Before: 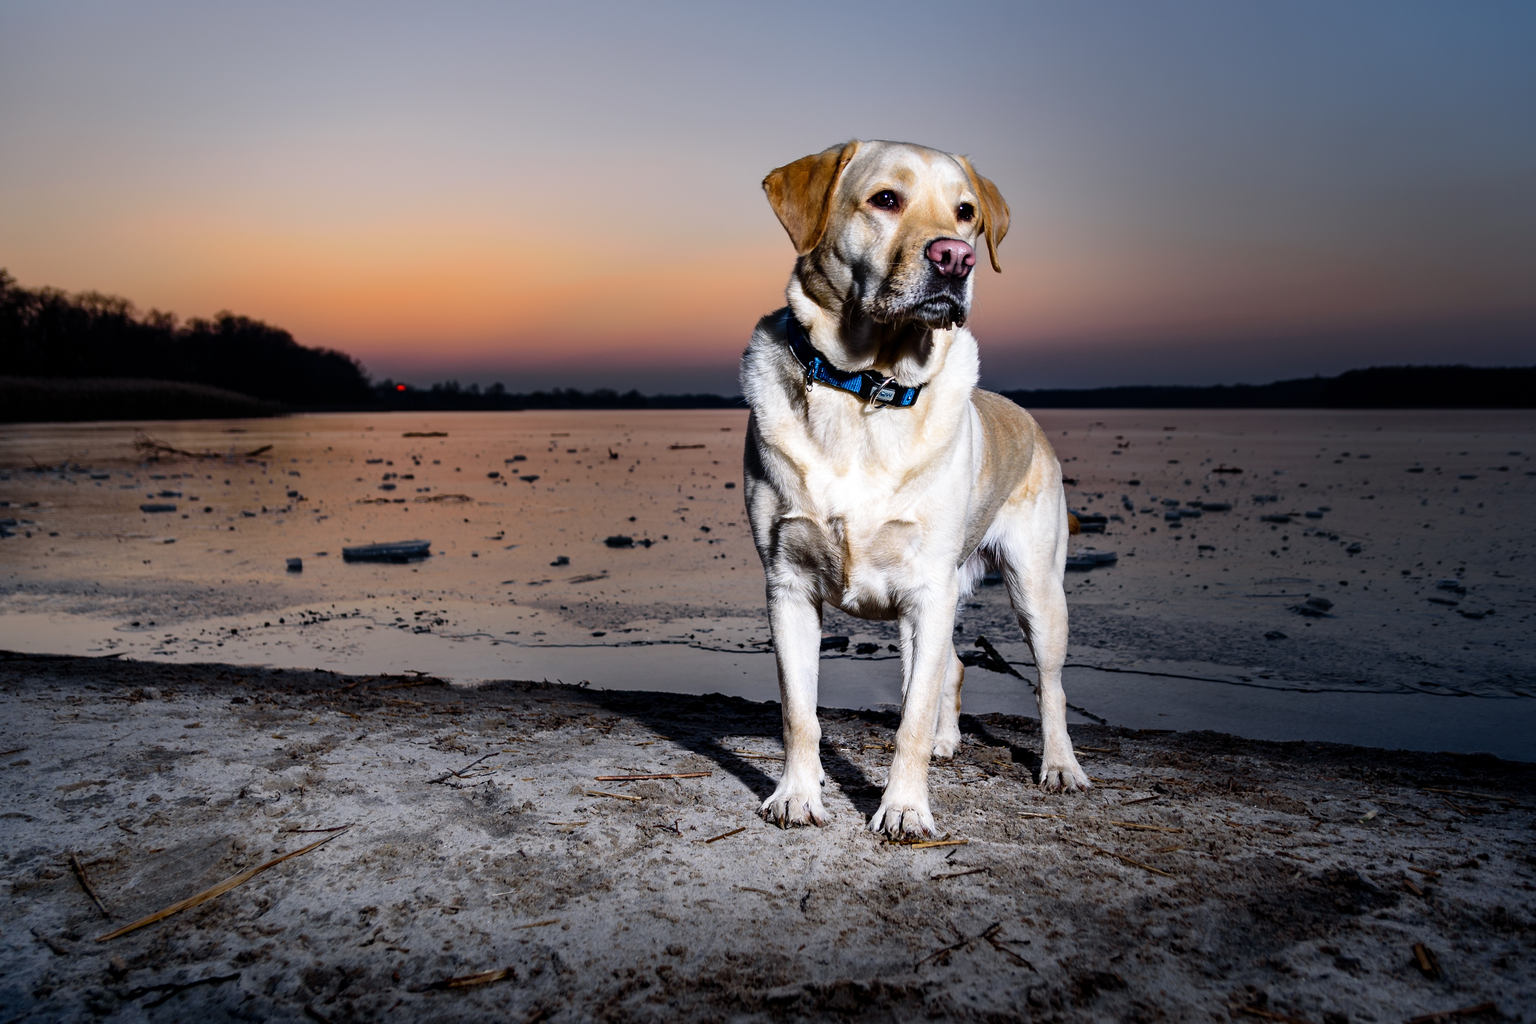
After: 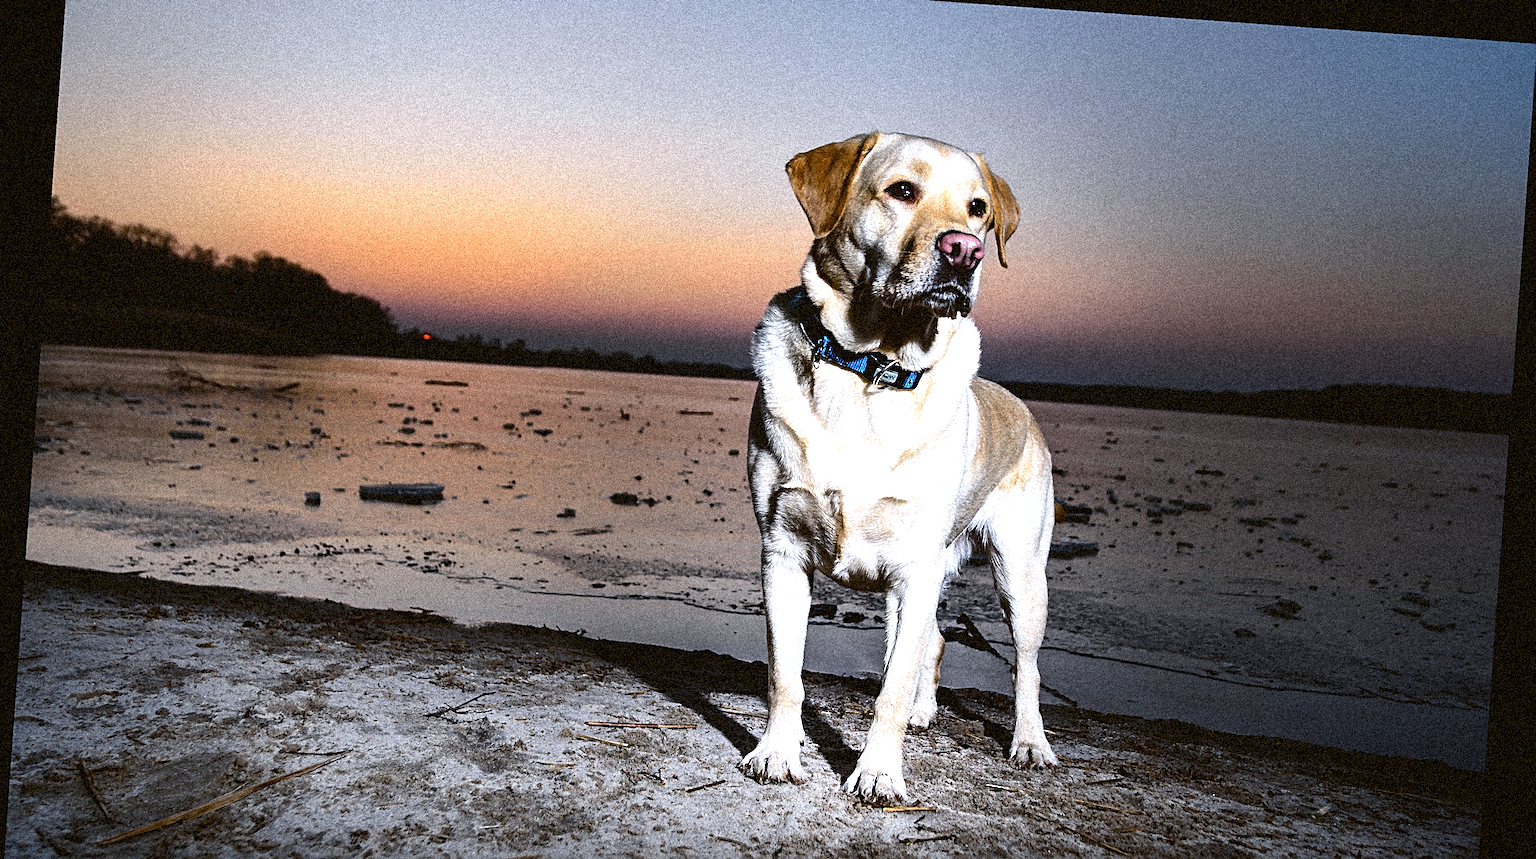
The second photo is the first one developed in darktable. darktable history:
white balance: red 1.009, blue 1.027
rotate and perspective: rotation 4.1°, automatic cropping off
grain: coarseness 3.75 ISO, strength 100%, mid-tones bias 0%
crop and rotate: top 5.667%, bottom 14.937%
color balance: lift [1.004, 1.002, 1.002, 0.998], gamma [1, 1.007, 1.002, 0.993], gain [1, 0.977, 1.013, 1.023], contrast -3.64%
sharpen: radius 4
tone equalizer: -8 EV -0.75 EV, -7 EV -0.7 EV, -6 EV -0.6 EV, -5 EV -0.4 EV, -3 EV 0.4 EV, -2 EV 0.6 EV, -1 EV 0.7 EV, +0 EV 0.75 EV, edges refinement/feathering 500, mask exposure compensation -1.57 EV, preserve details no
vignetting: brightness -0.233, saturation 0.141
